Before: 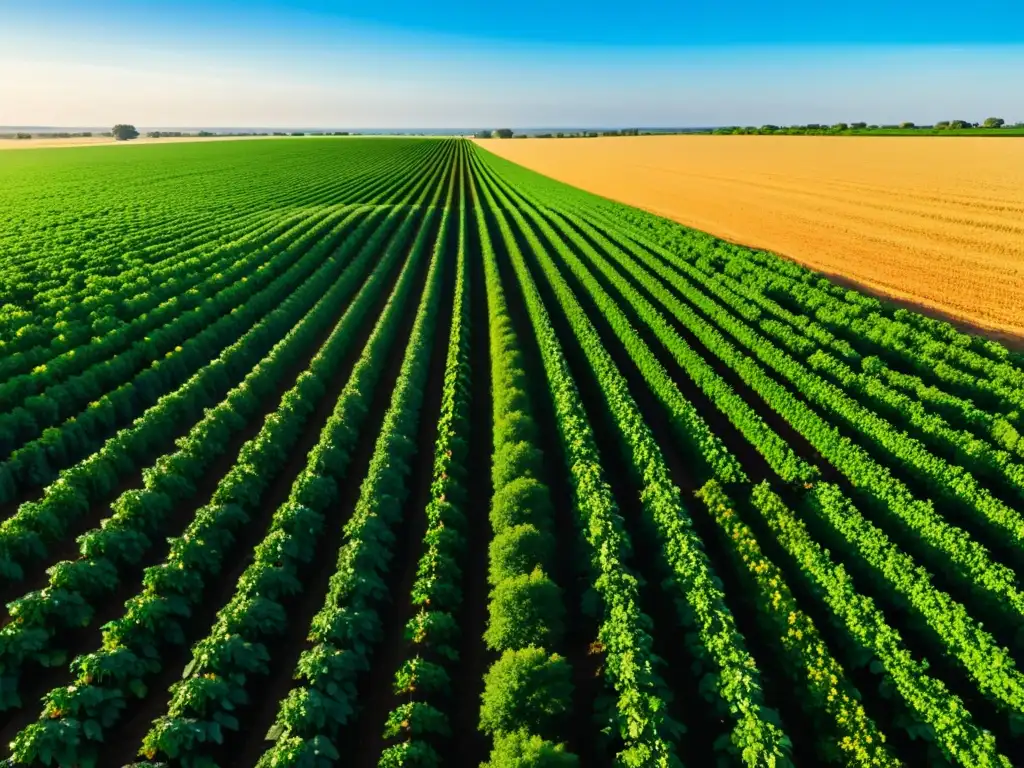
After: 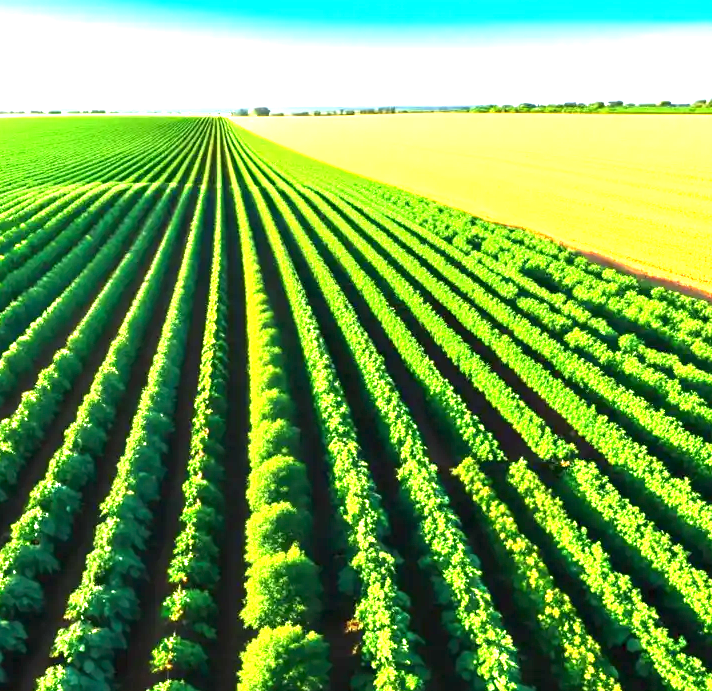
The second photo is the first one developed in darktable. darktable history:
crop and rotate: left 23.771%, top 2.924%, right 6.679%, bottom 7.088%
exposure: exposure 2.04 EV, compensate highlight preservation false
